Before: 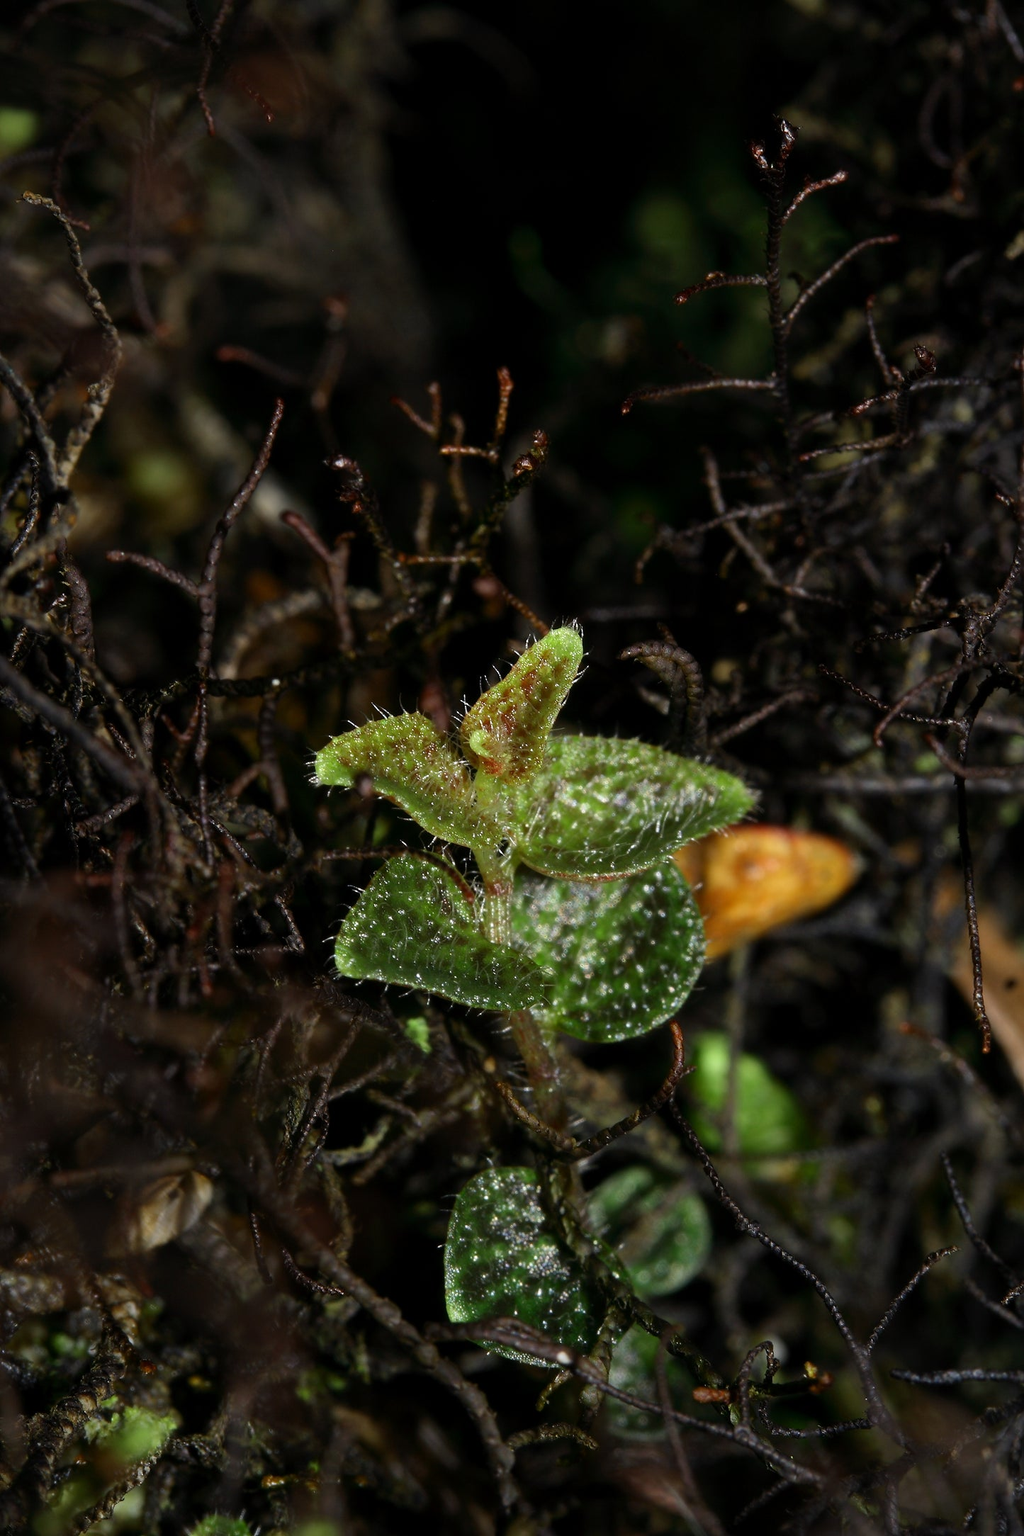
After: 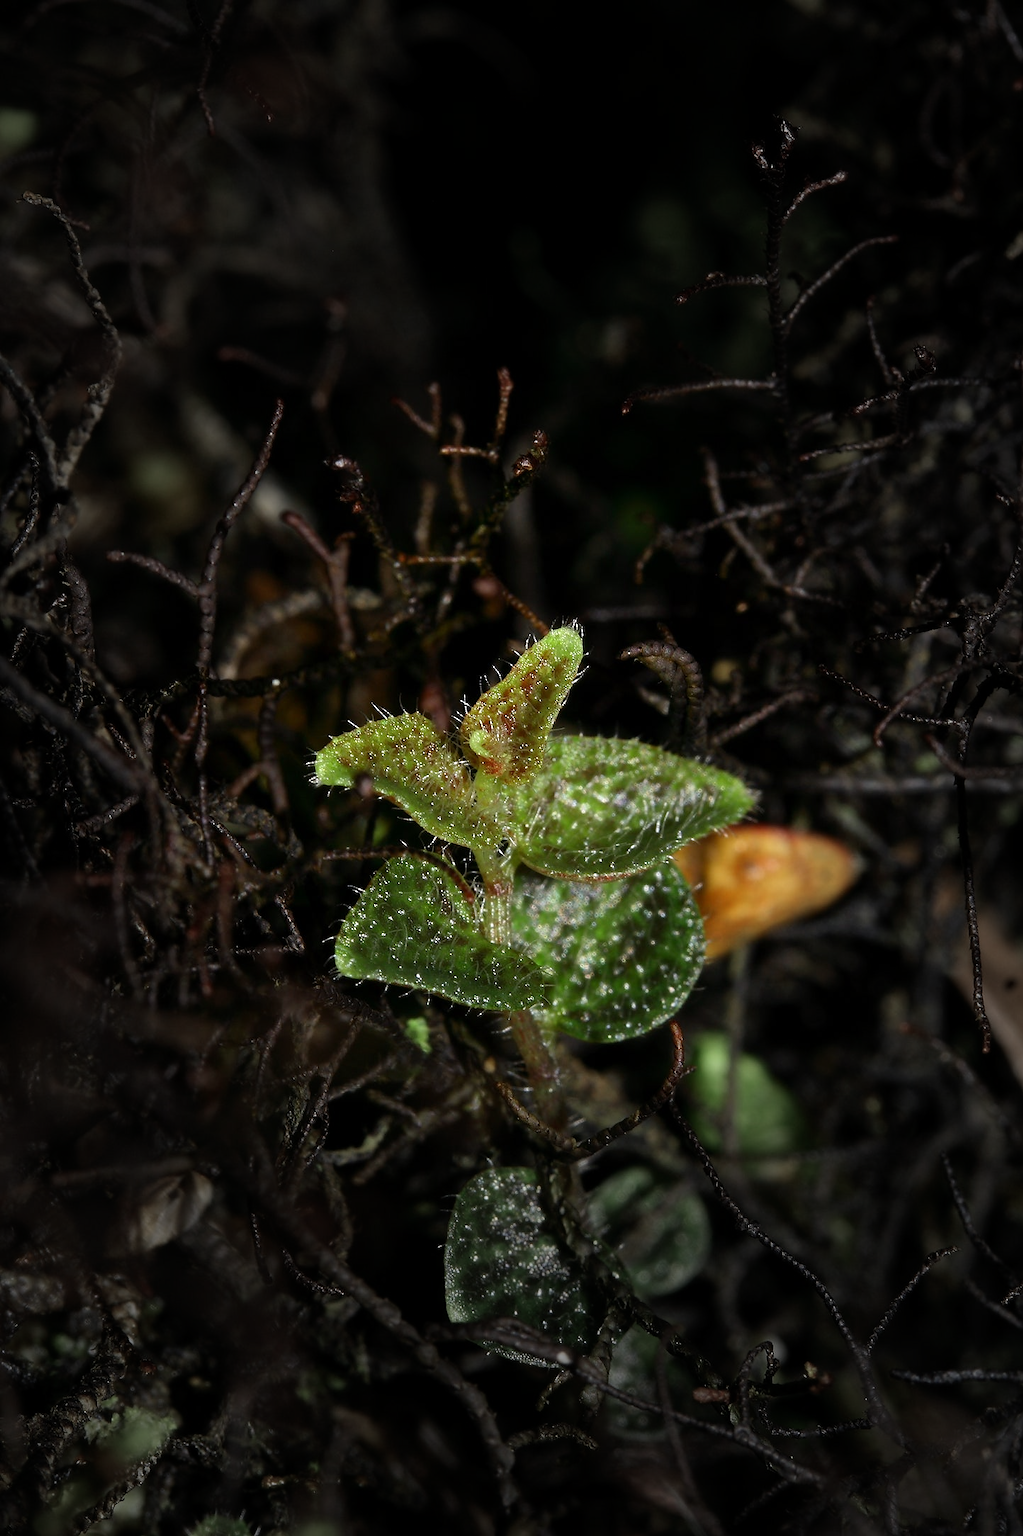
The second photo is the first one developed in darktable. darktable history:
vignetting: fall-off start 31.28%, fall-off radius 34.64%, brightness -0.575
sharpen: radius 1, threshold 1
